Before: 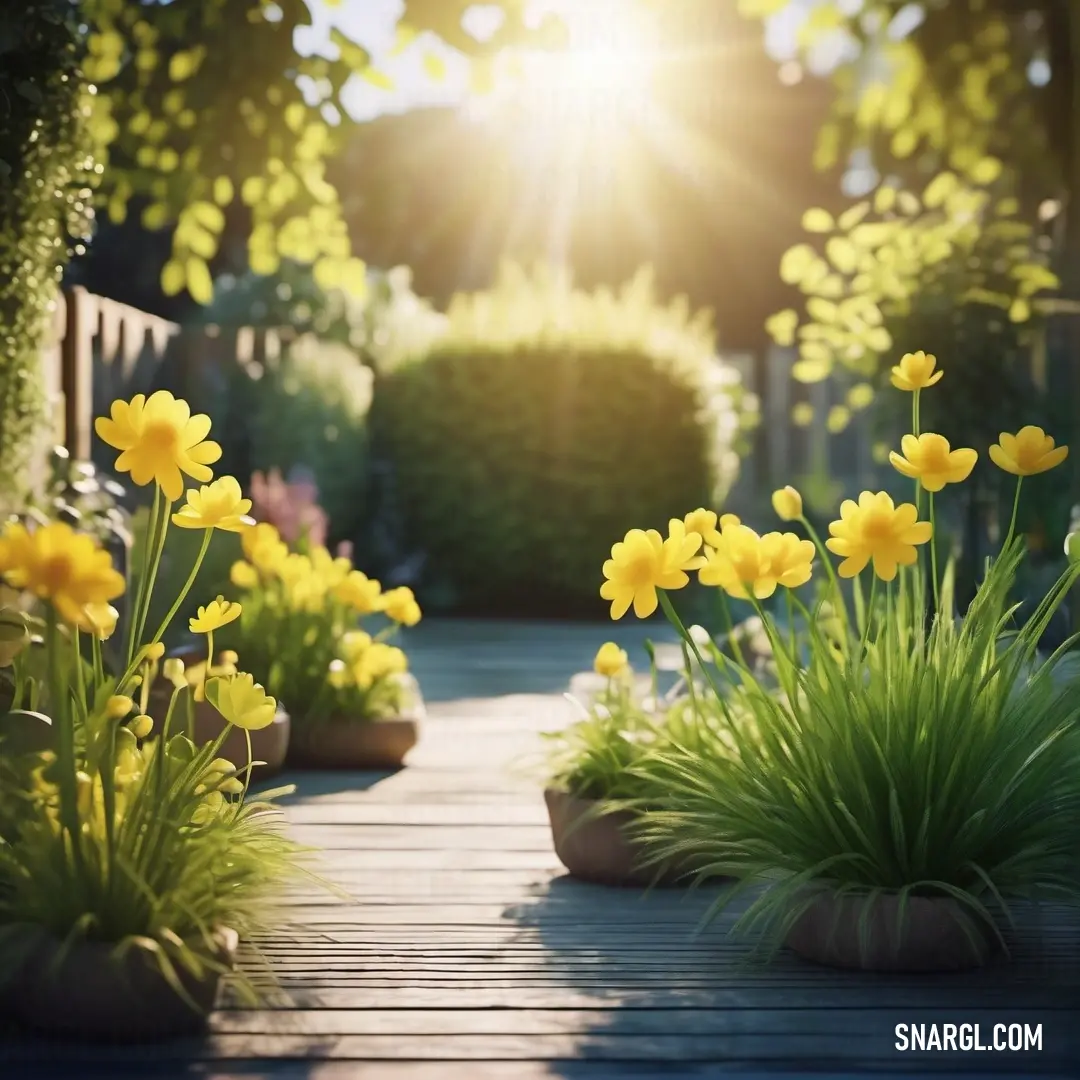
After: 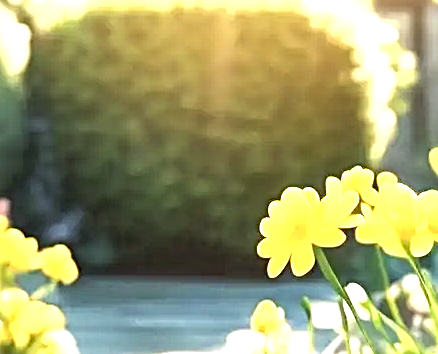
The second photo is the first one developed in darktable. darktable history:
exposure: black level correction 0, exposure 1.298 EV, compensate highlight preservation false
sharpen: radius 2.533, amount 0.617
local contrast: highlights 104%, shadows 103%, detail 199%, midtone range 0.2
tone equalizer: on, module defaults
crop: left 31.783%, top 31.744%, right 27.633%, bottom 35.411%
